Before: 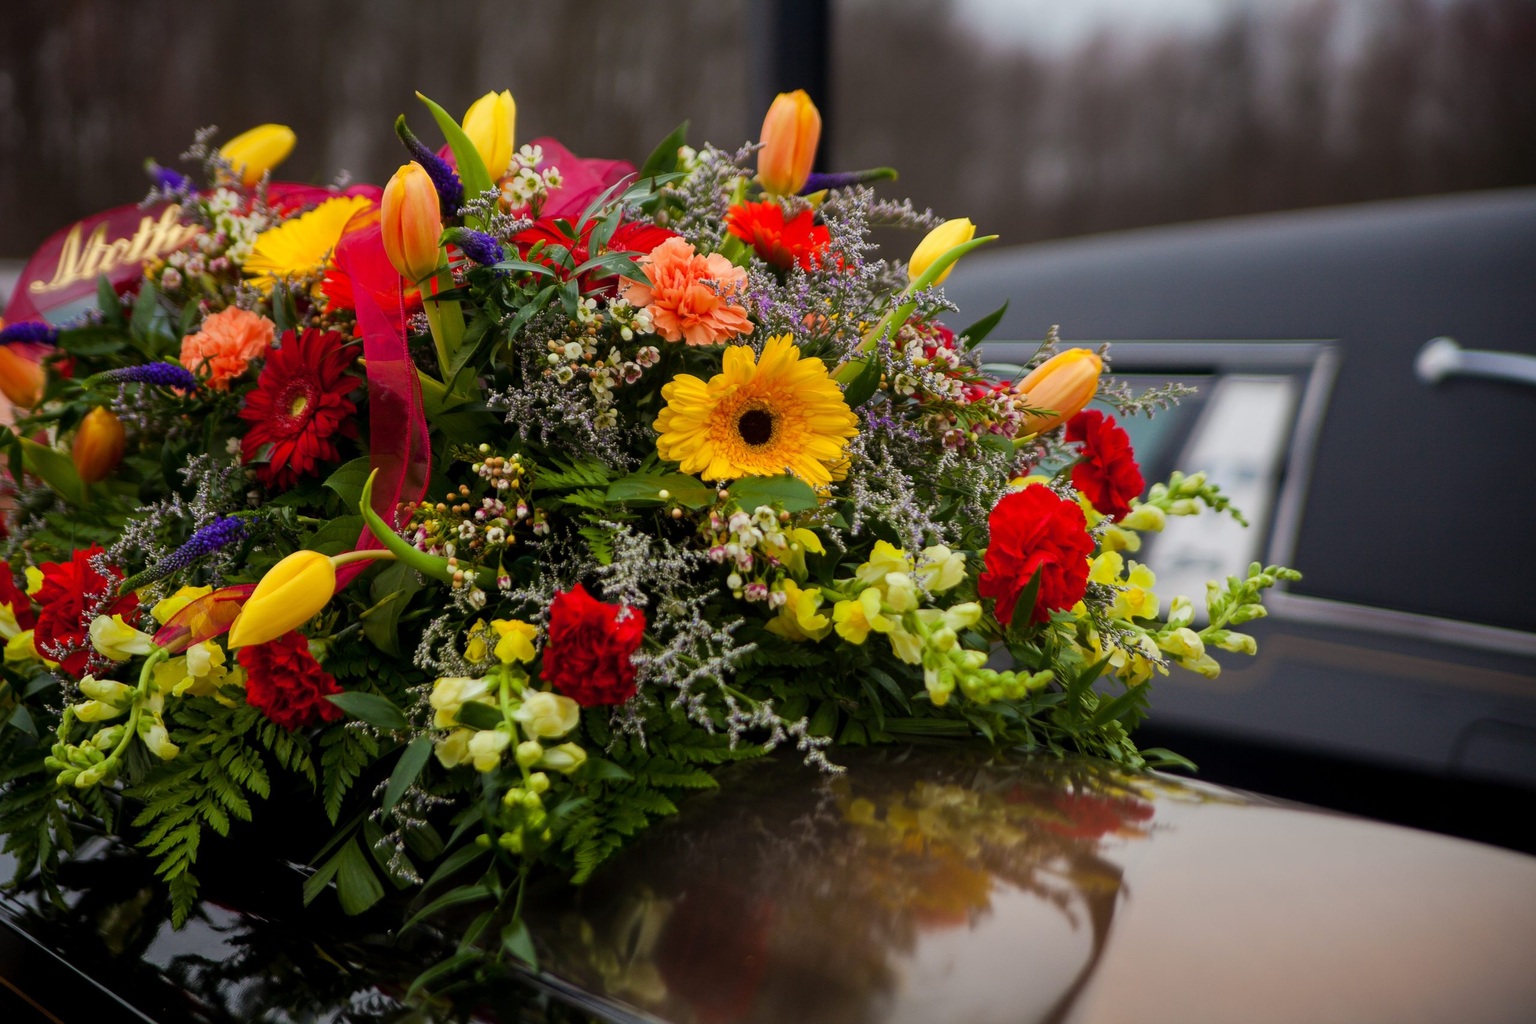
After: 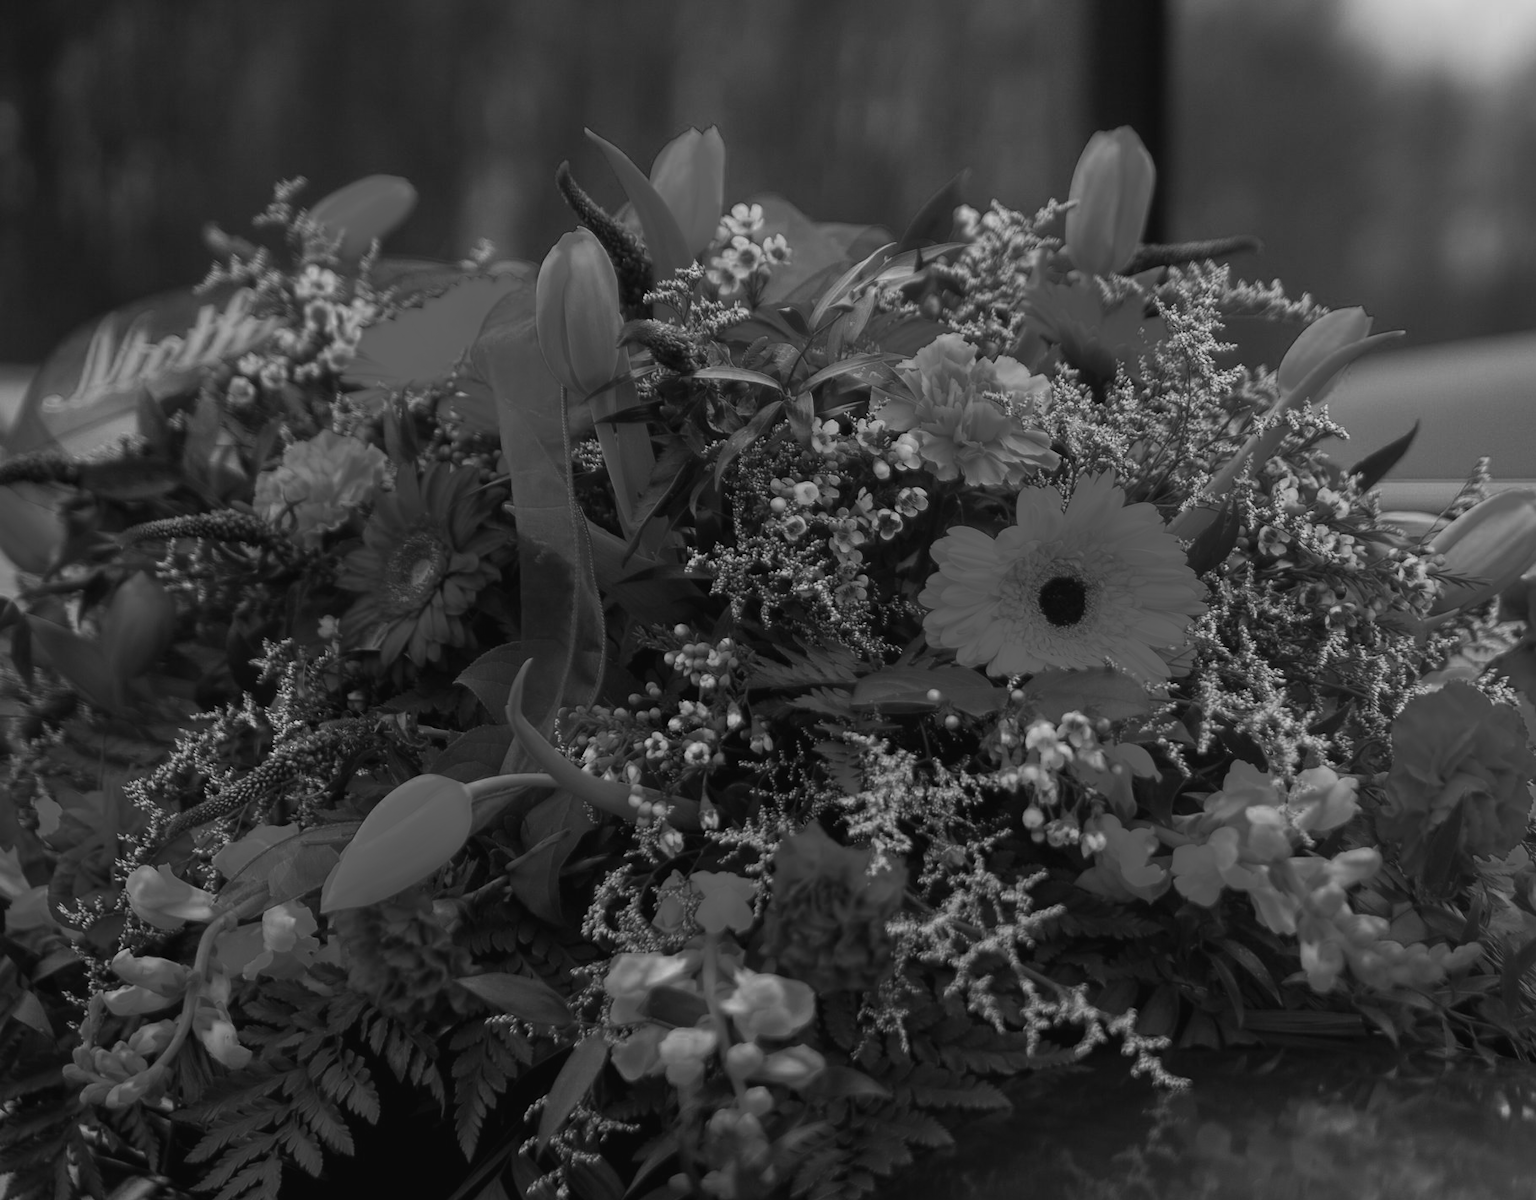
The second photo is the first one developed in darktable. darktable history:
crop: right 28.885%, bottom 16.626%
contrast brightness saturation: contrast -0.05, saturation -0.41
color zones: curves: ch0 [(0.287, 0.048) (0.493, 0.484) (0.737, 0.816)]; ch1 [(0, 0) (0.143, 0) (0.286, 0) (0.429, 0) (0.571, 0) (0.714, 0) (0.857, 0)]
white balance: red 1.009, blue 0.985
